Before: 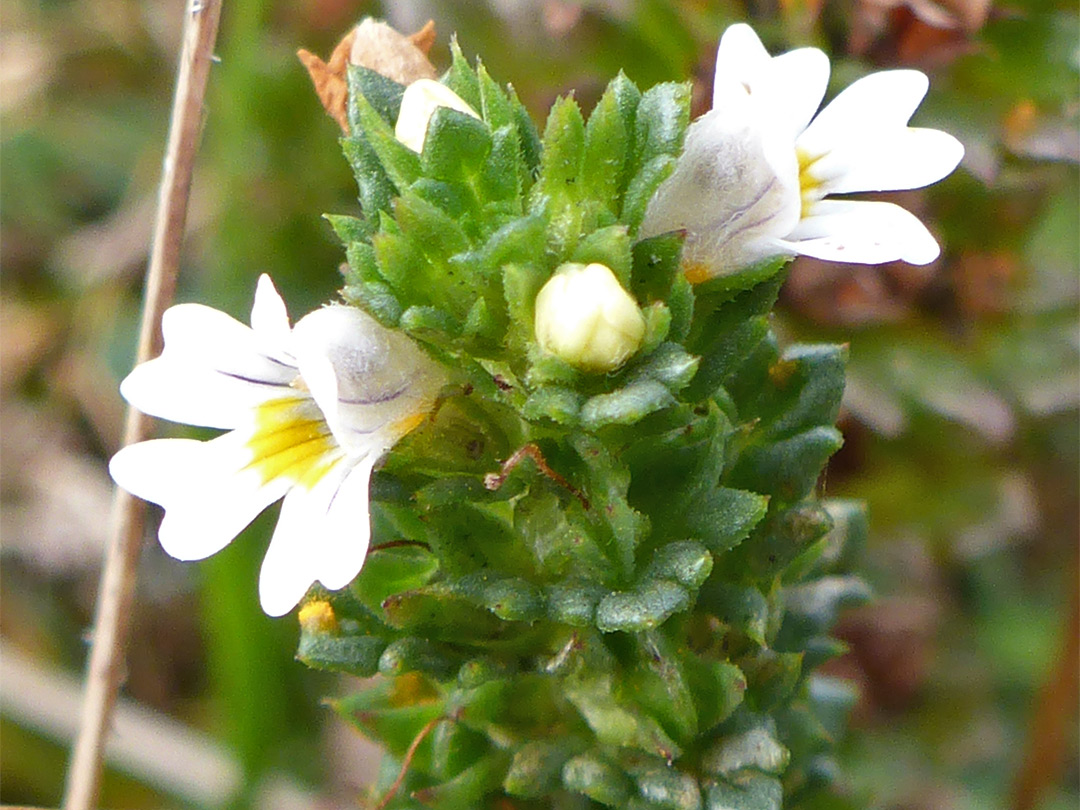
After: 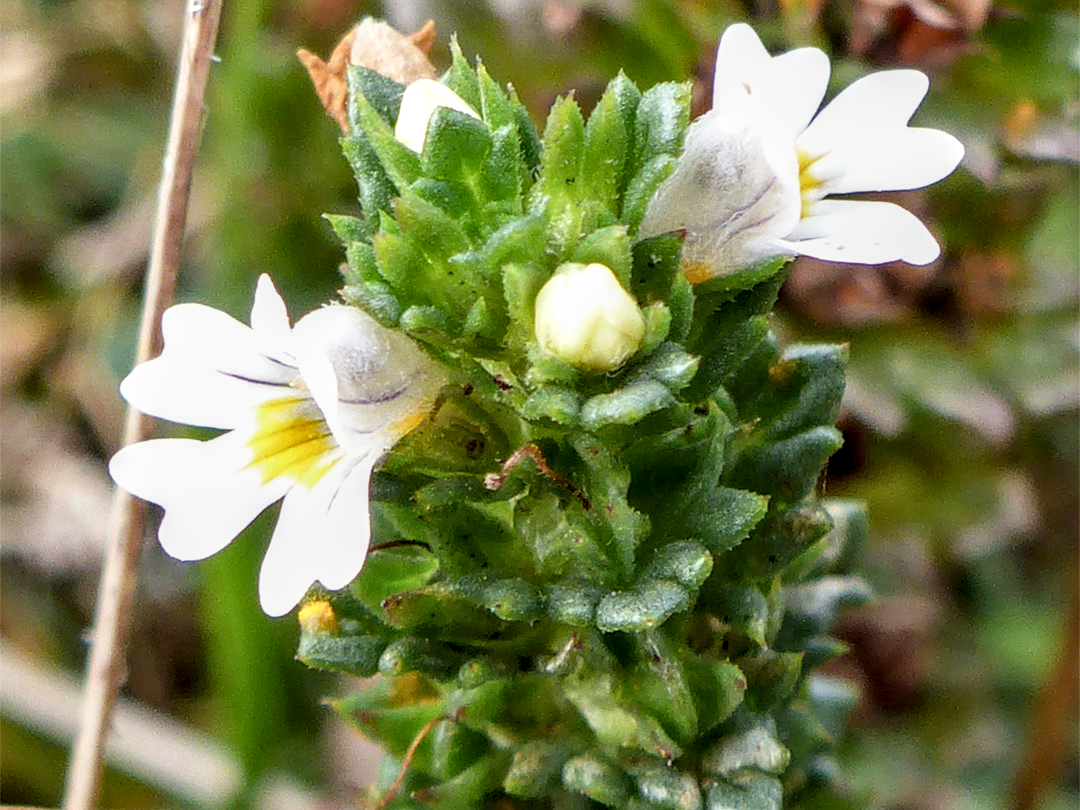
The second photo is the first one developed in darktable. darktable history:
local contrast: detail 150%
filmic rgb: middle gray luminance 9.15%, black relative exposure -10.68 EV, white relative exposure 3.45 EV, target black luminance 0%, hardness 5.99, latitude 59.56%, contrast 1.091, highlights saturation mix 4.86%, shadows ↔ highlights balance 28.75%
